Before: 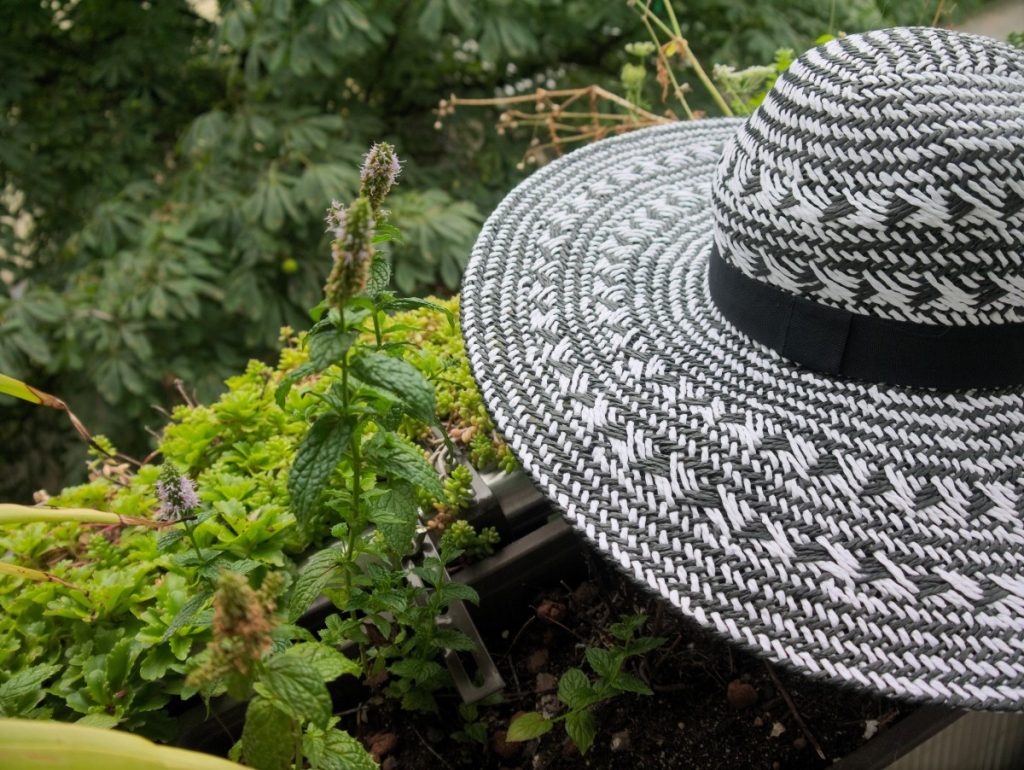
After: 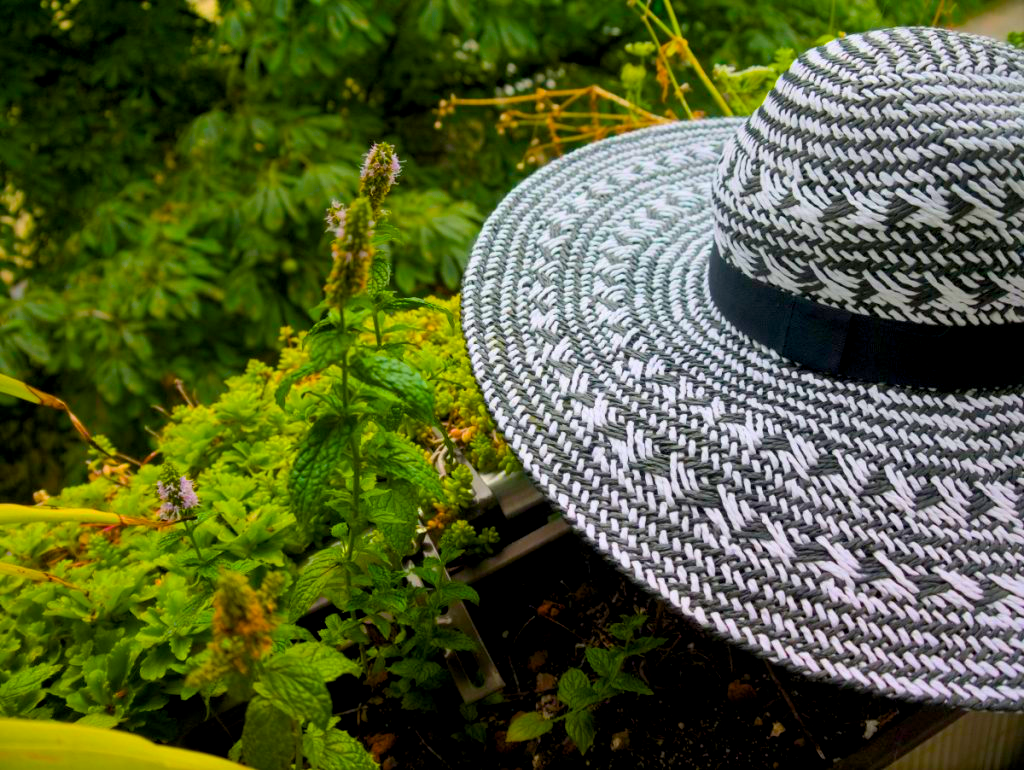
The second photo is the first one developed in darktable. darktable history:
exposure: black level correction 0.005, exposure 0.001 EV, compensate highlight preservation false
color balance rgb: linear chroma grading › global chroma 42%, perceptual saturation grading › global saturation 42%, global vibrance 33%
